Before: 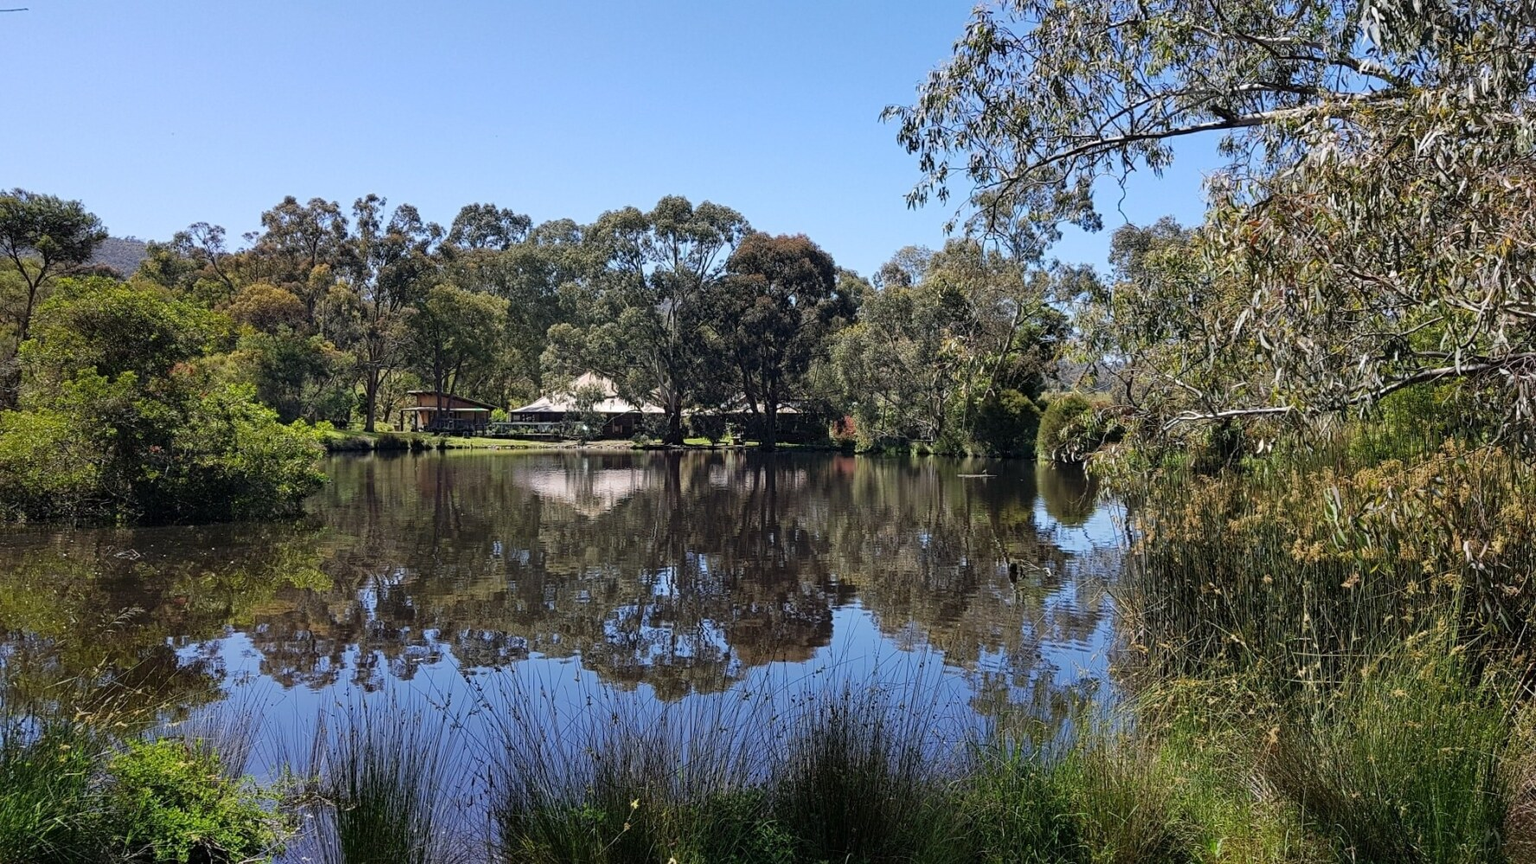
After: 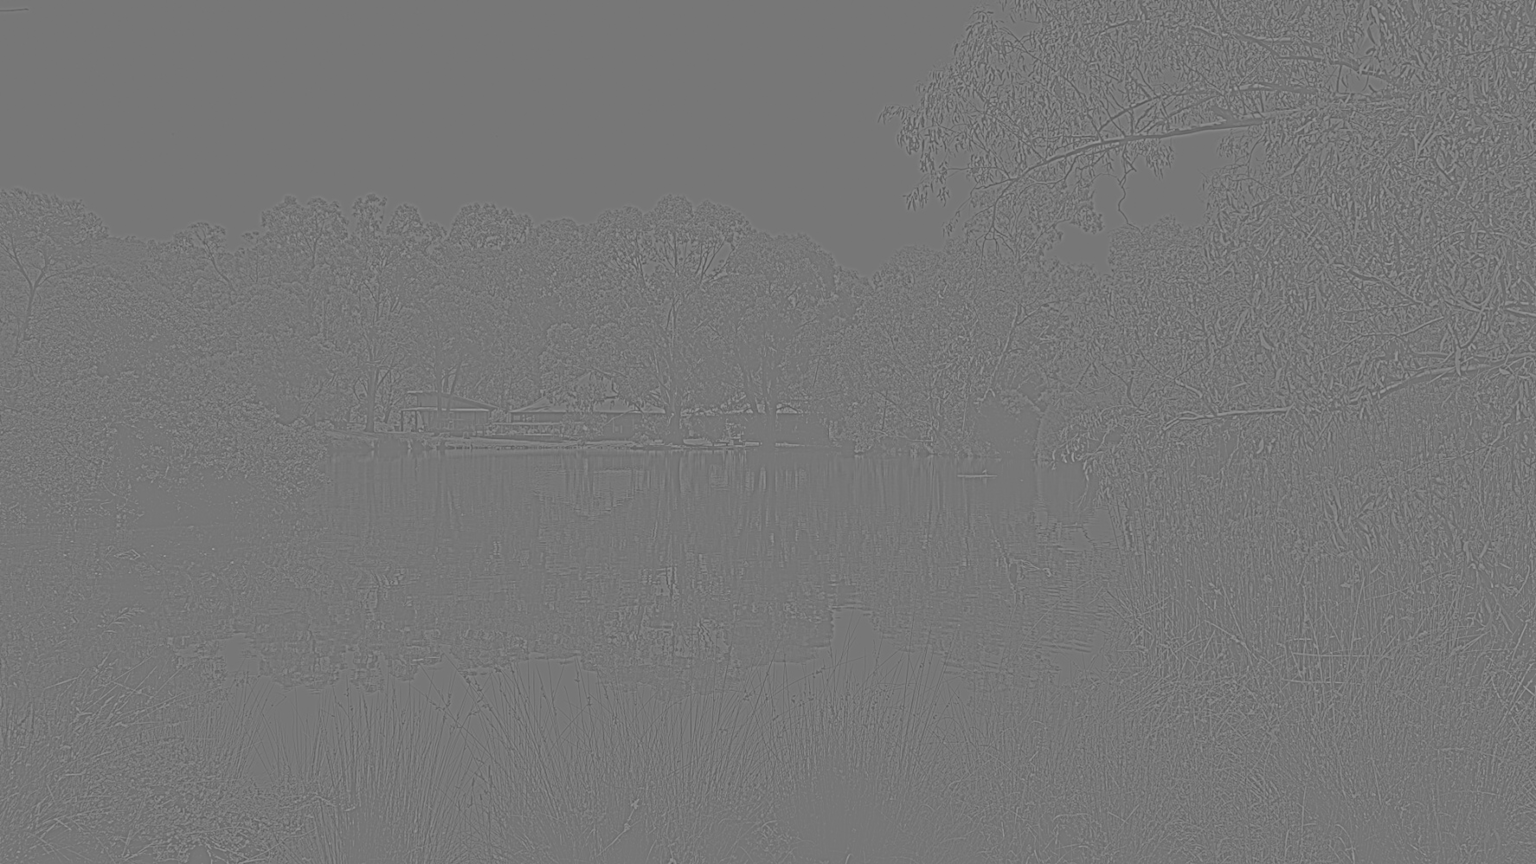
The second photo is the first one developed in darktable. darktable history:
highpass: sharpness 5.84%, contrast boost 8.44%
velvia: on, module defaults
exposure: exposure -0.462 EV, compensate highlight preservation false
